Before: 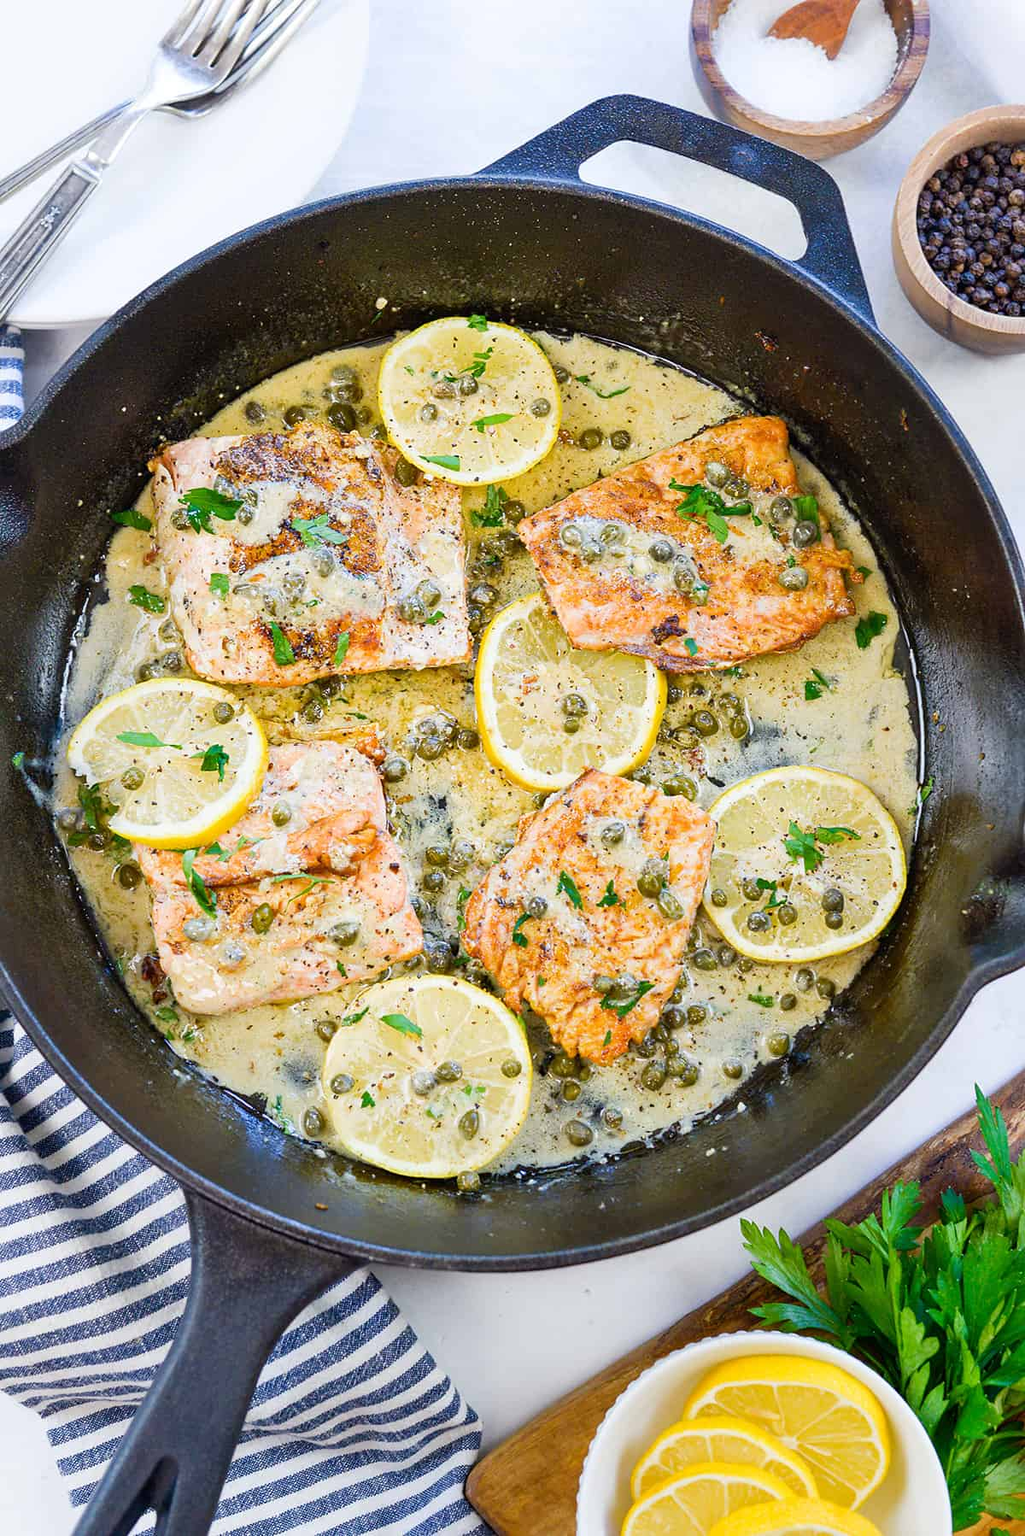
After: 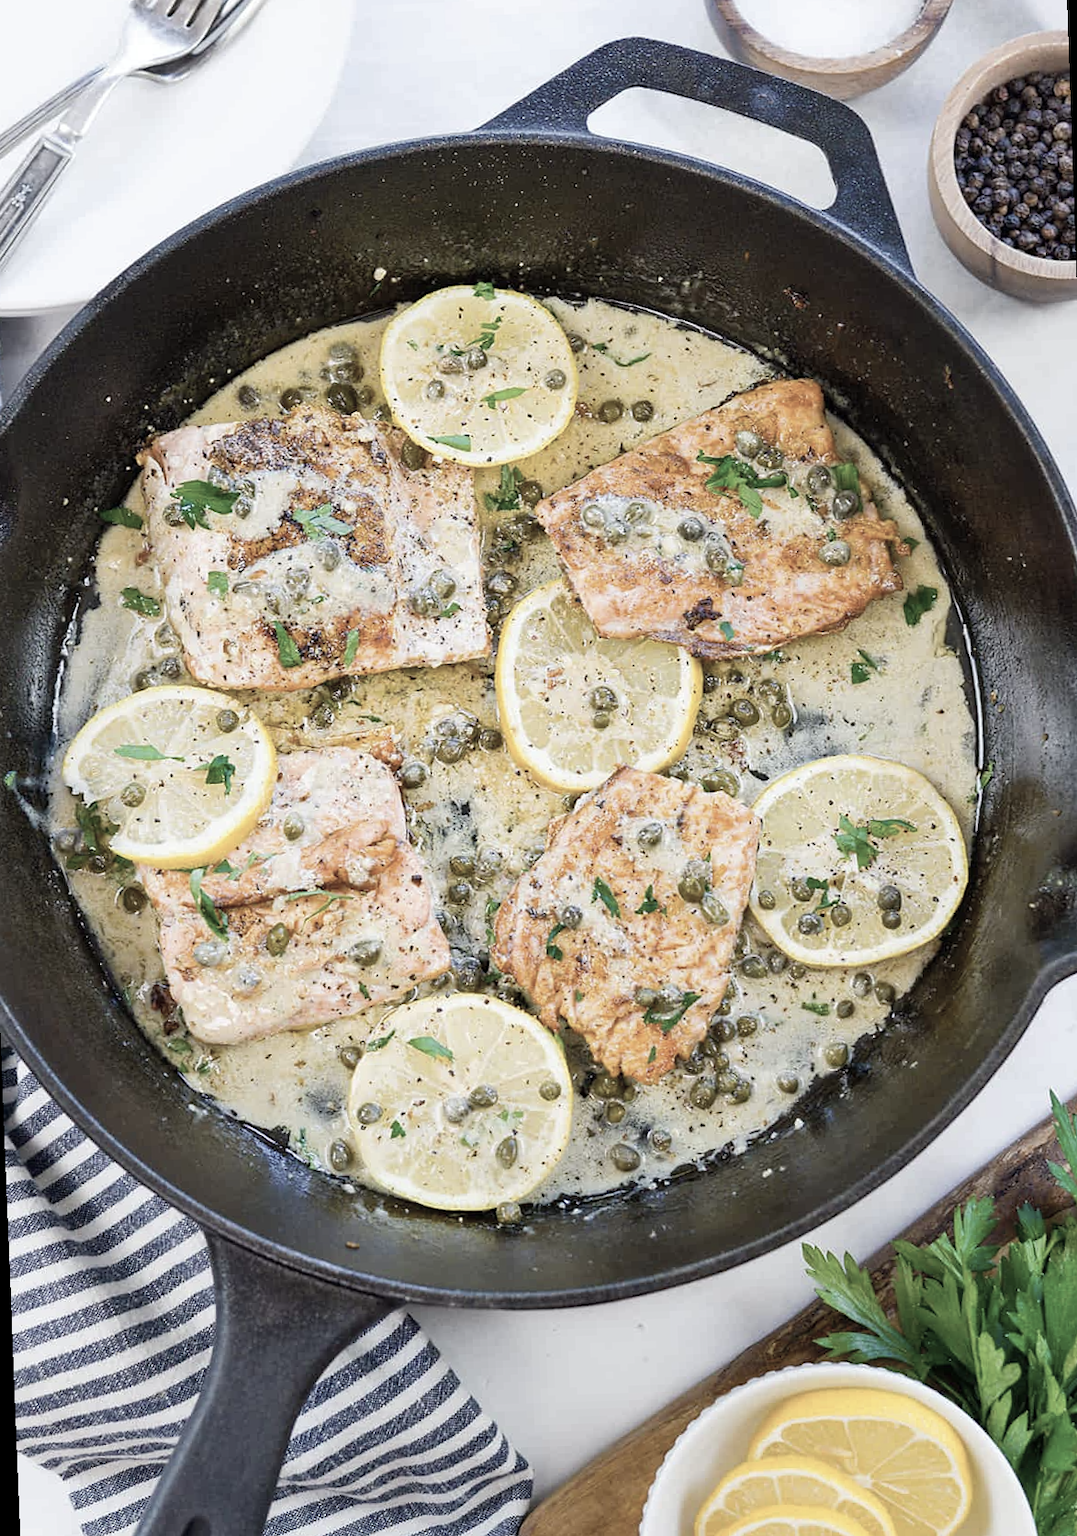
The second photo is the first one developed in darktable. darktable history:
rotate and perspective: rotation -2.12°, lens shift (vertical) 0.009, lens shift (horizontal) -0.008, automatic cropping original format, crop left 0.036, crop right 0.964, crop top 0.05, crop bottom 0.959
color correction: saturation 0.5
